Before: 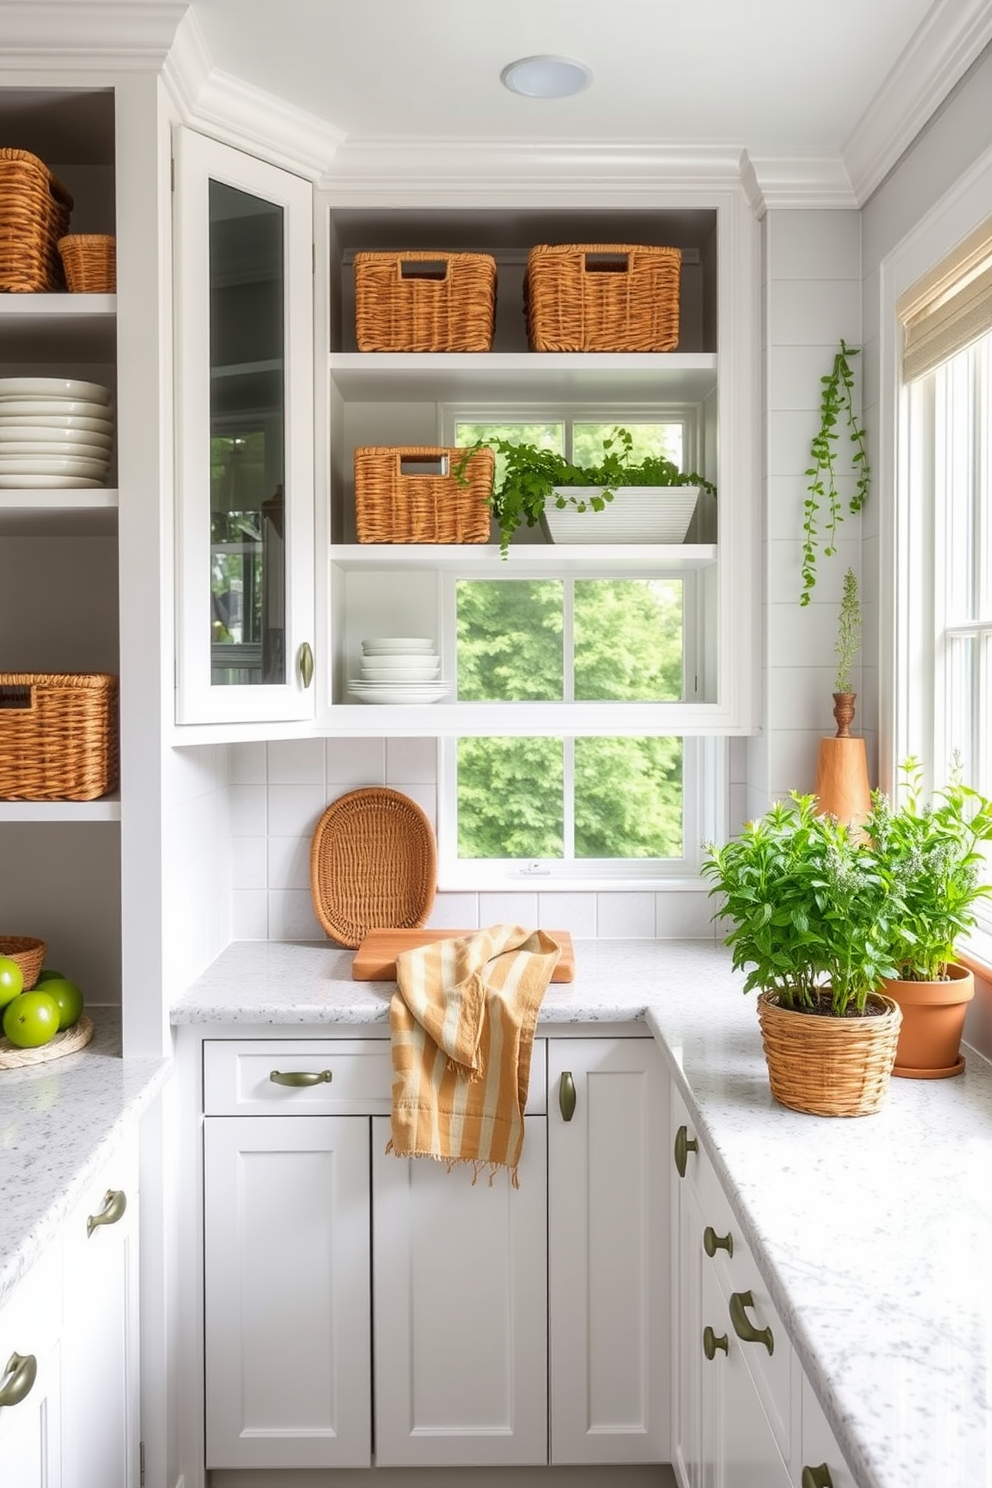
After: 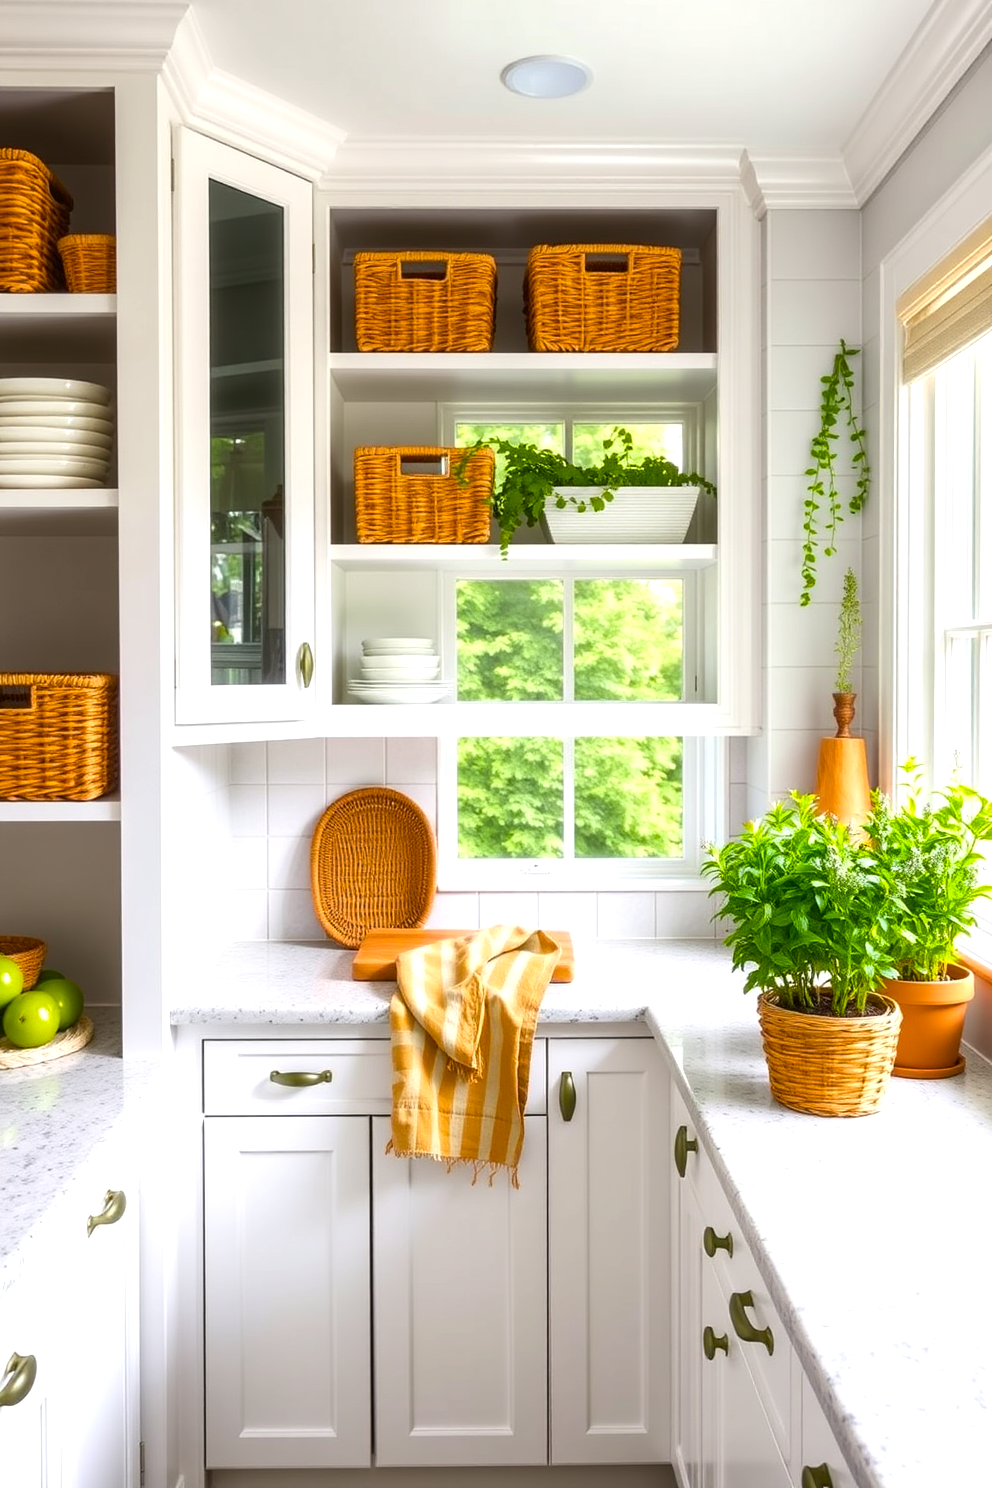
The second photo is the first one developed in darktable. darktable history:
color balance rgb: linear chroma grading › global chroma 15.542%, perceptual saturation grading › global saturation 19.892%, perceptual brilliance grading › highlights 9.851%, perceptual brilliance grading › shadows -4.671%, global vibrance 20%
